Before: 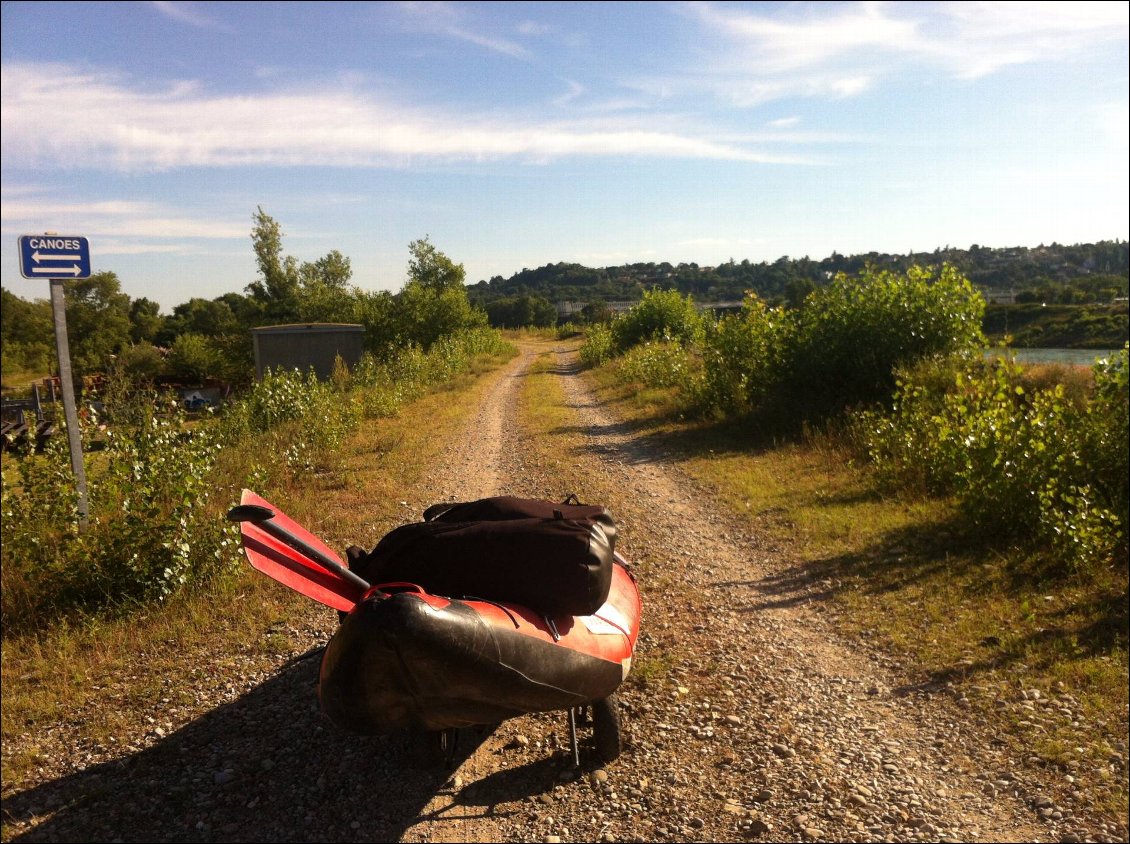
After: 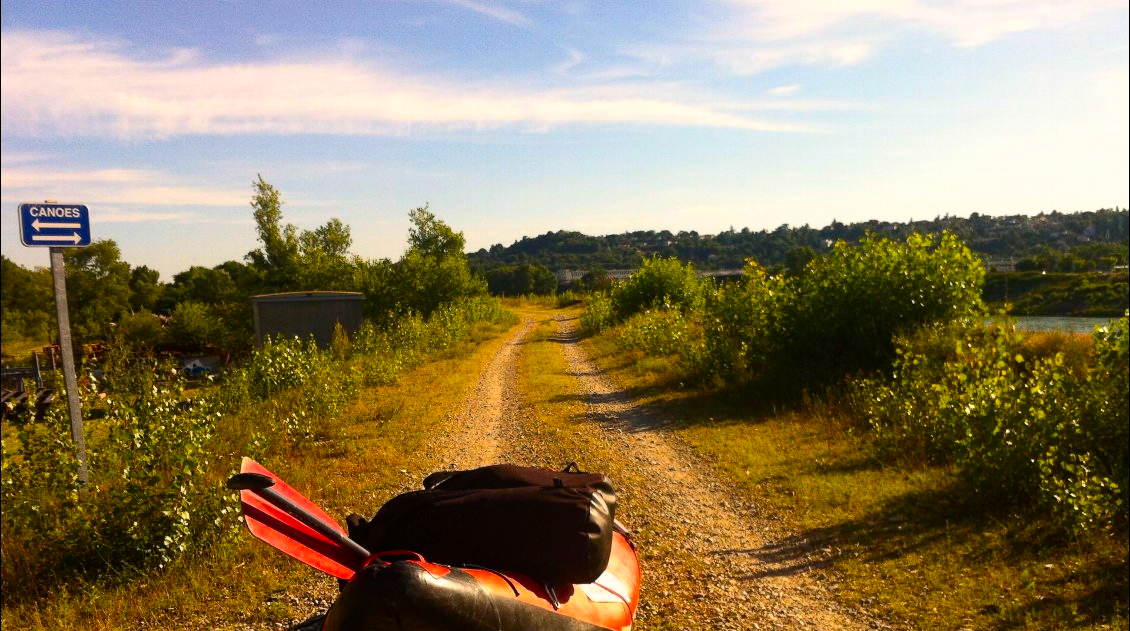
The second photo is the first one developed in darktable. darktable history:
crop: top 3.906%, bottom 21.244%
color balance rgb: power › hue 212.55°, highlights gain › chroma 2.014%, highlights gain › hue 66.46°, perceptual saturation grading › global saturation 42.99%
contrast brightness saturation: contrast 0.137
